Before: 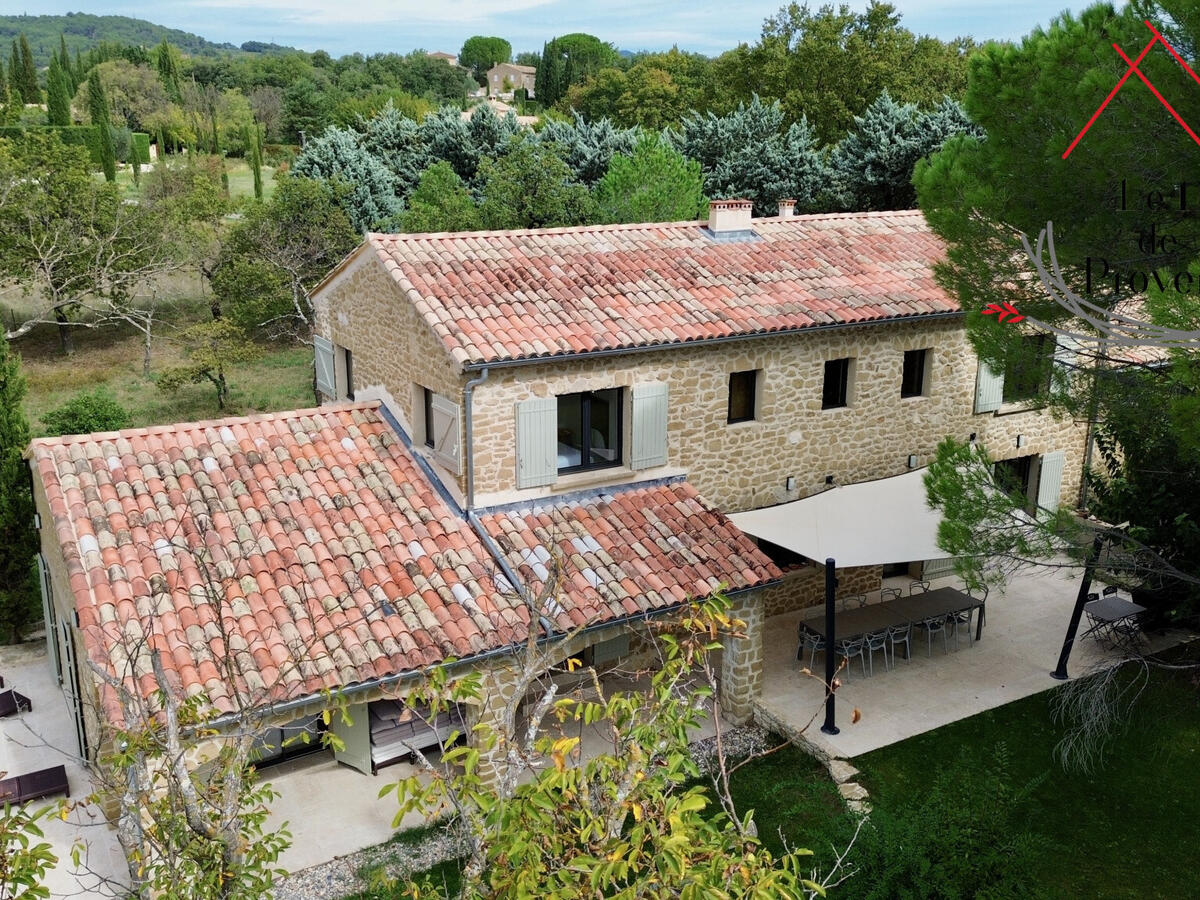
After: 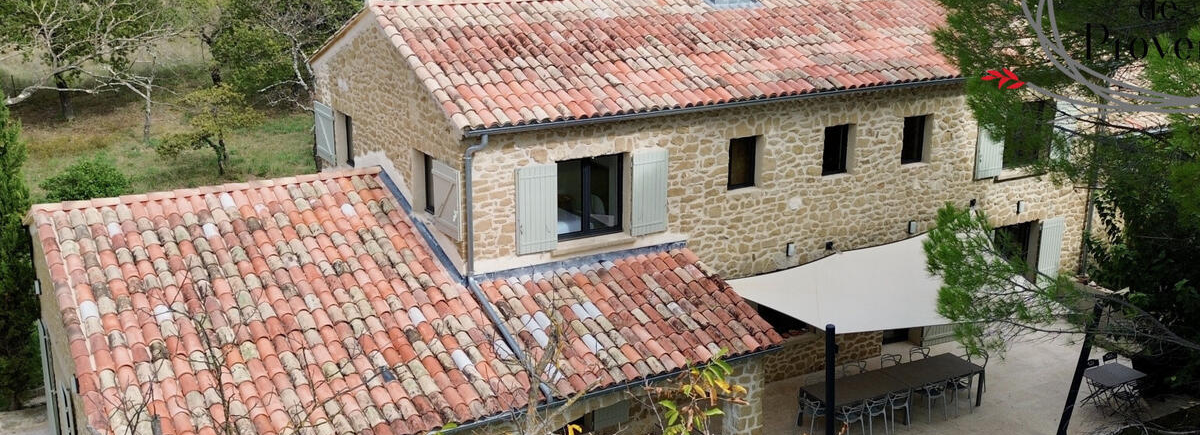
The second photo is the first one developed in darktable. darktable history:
crop and rotate: top 26.056%, bottom 25.543%
